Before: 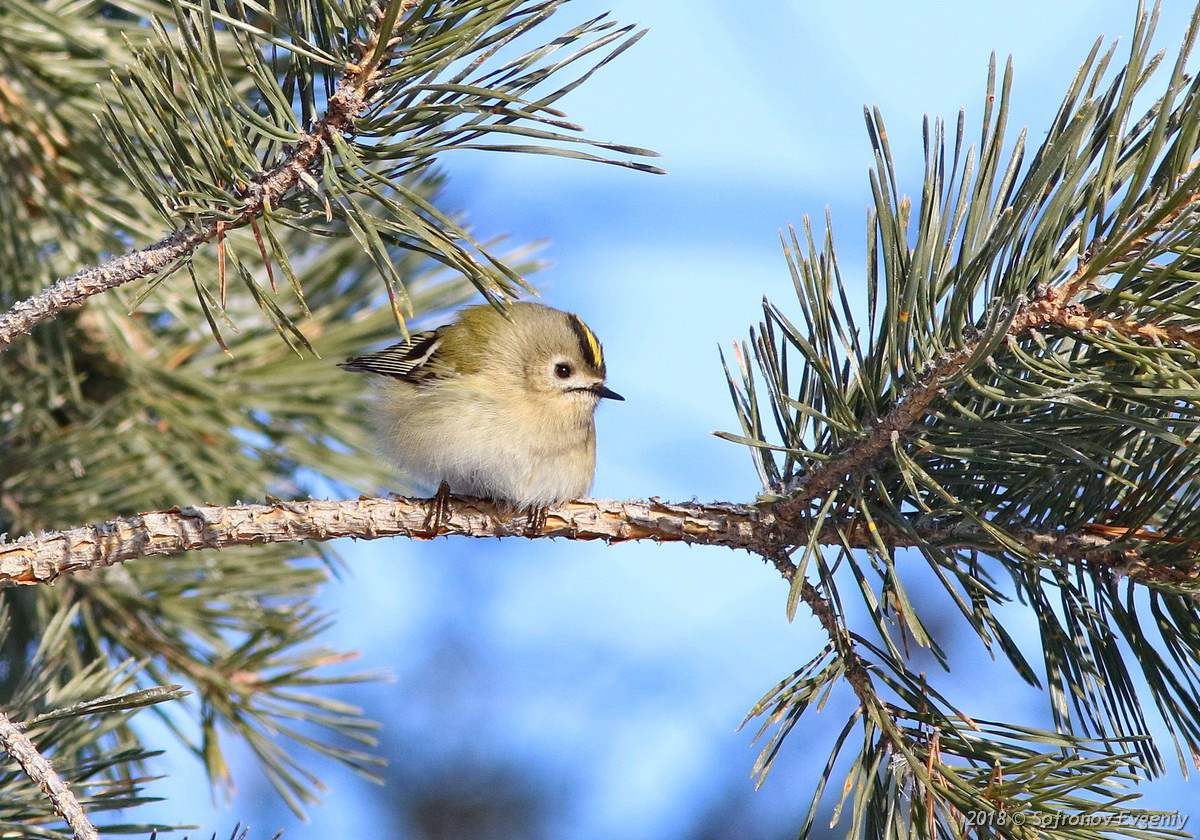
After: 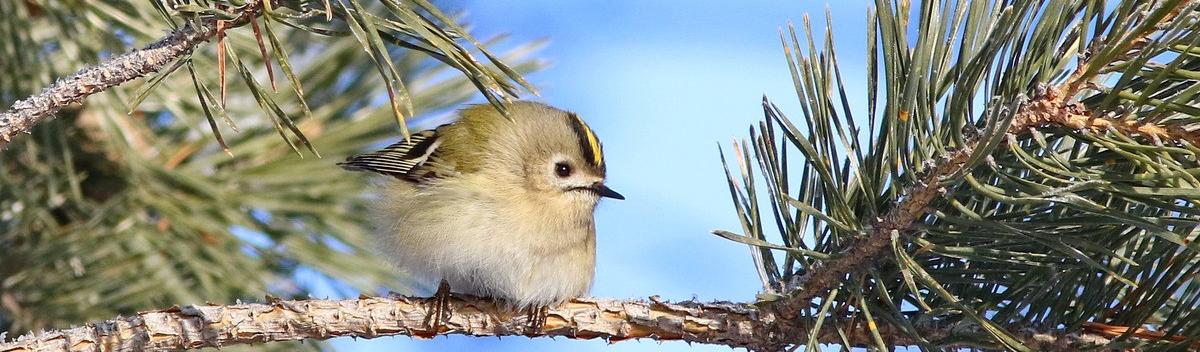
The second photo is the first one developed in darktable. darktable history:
crop and rotate: top 24.012%, bottom 34.034%
